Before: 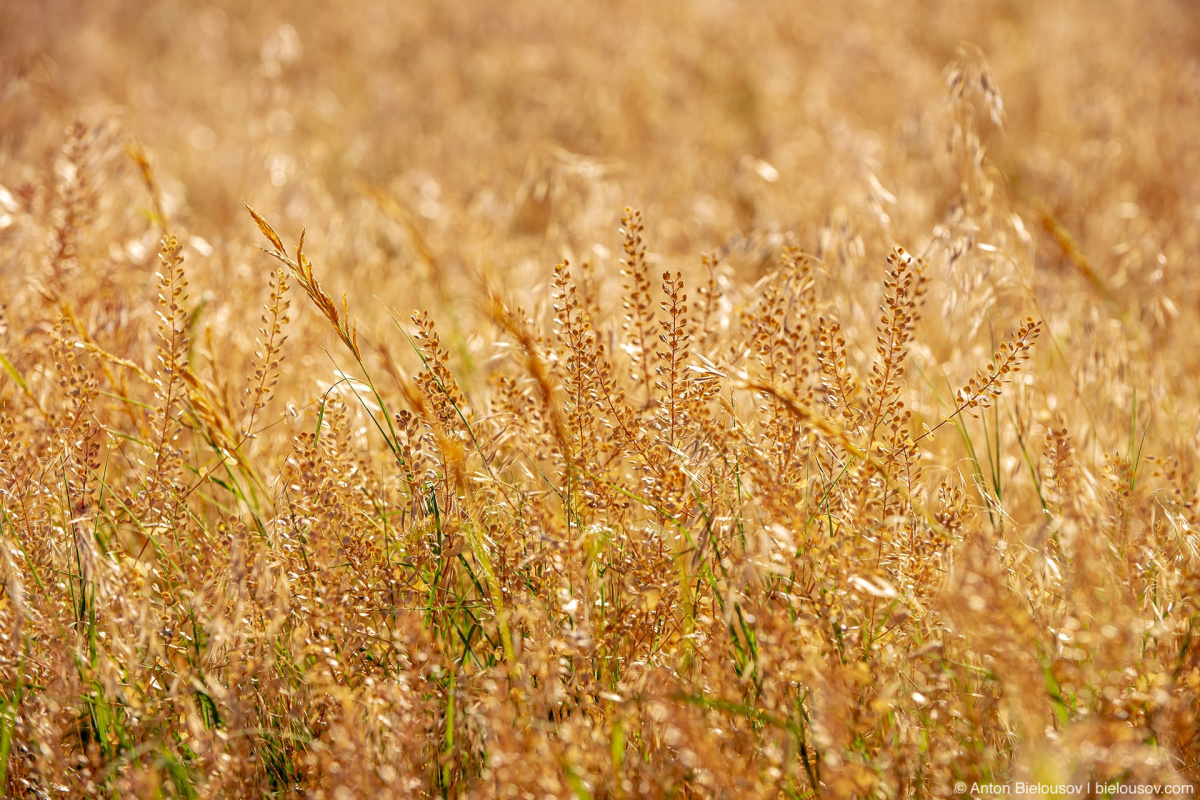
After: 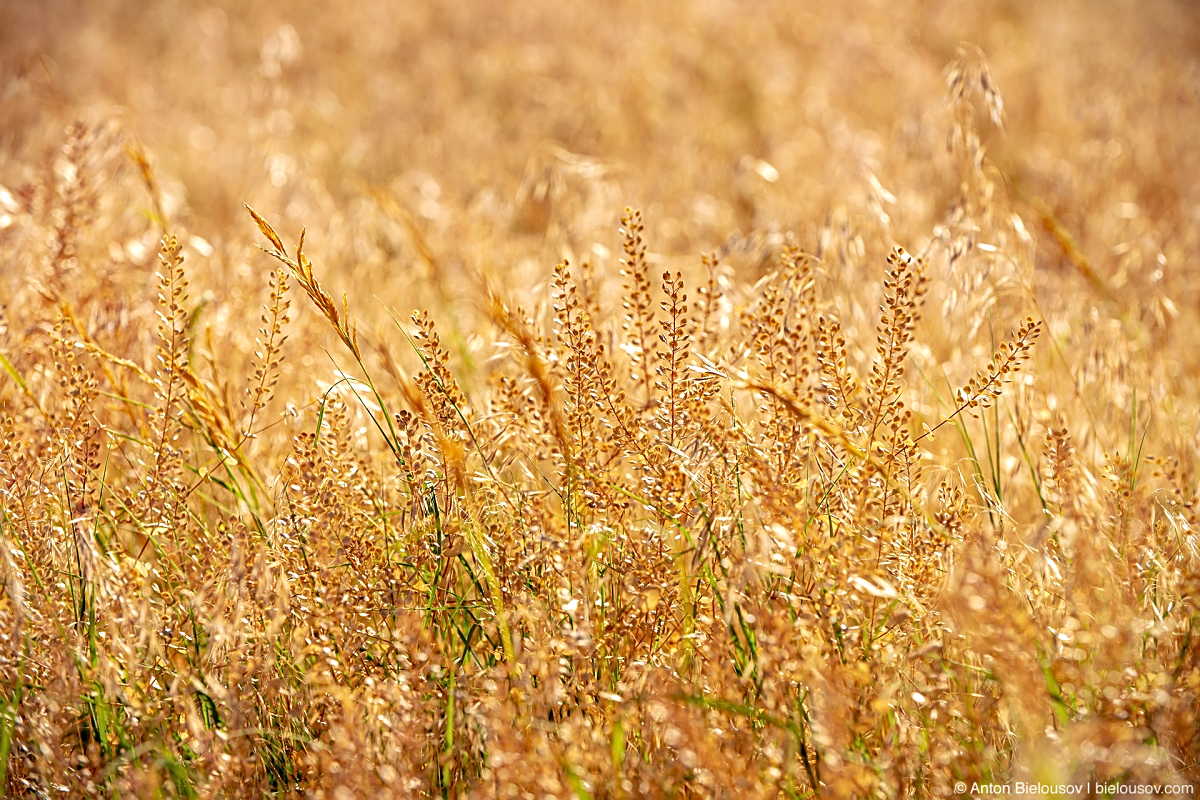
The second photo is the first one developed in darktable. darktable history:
sharpen: on, module defaults
exposure: exposure 0.217 EV, compensate highlight preservation false
vignetting: fall-off start 97.23%, saturation -0.024, center (-0.033, -0.042), width/height ratio 1.179, unbound false
